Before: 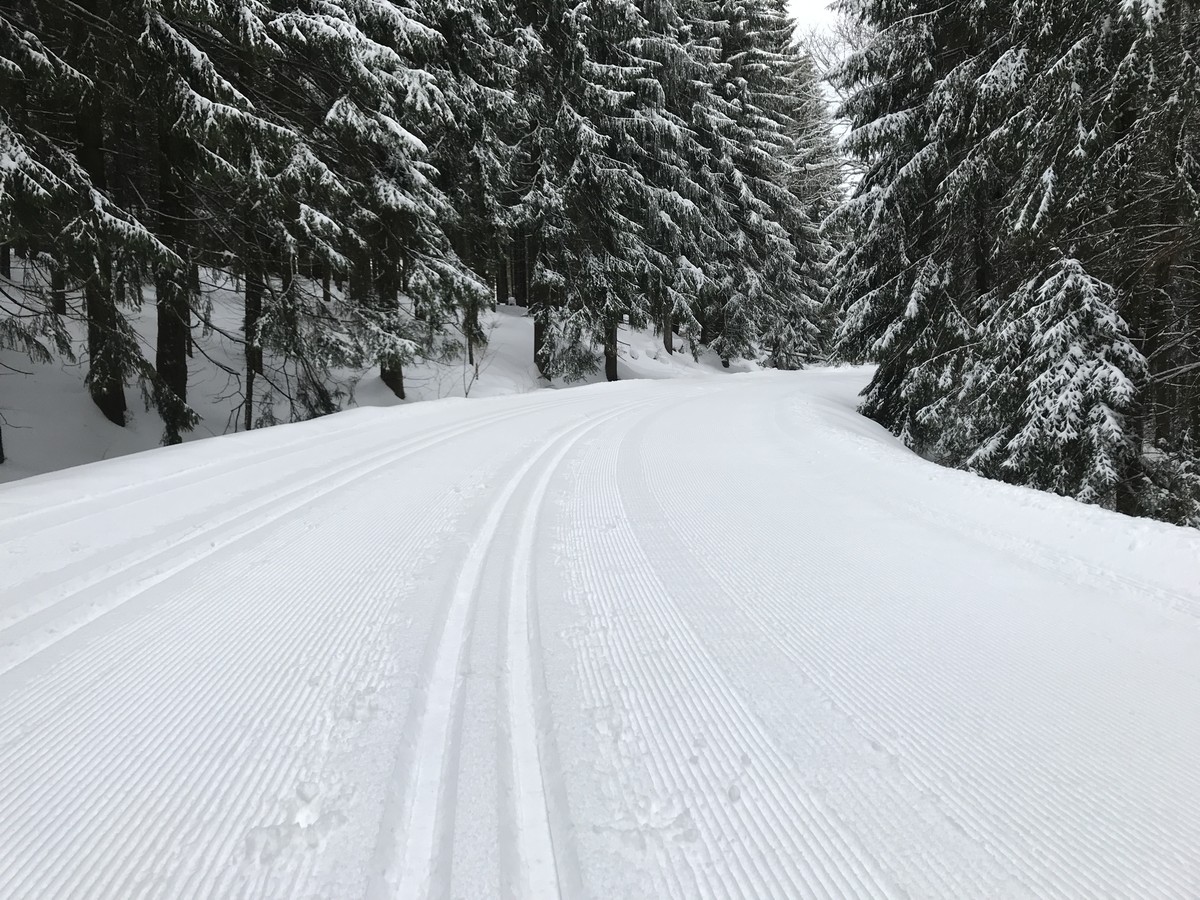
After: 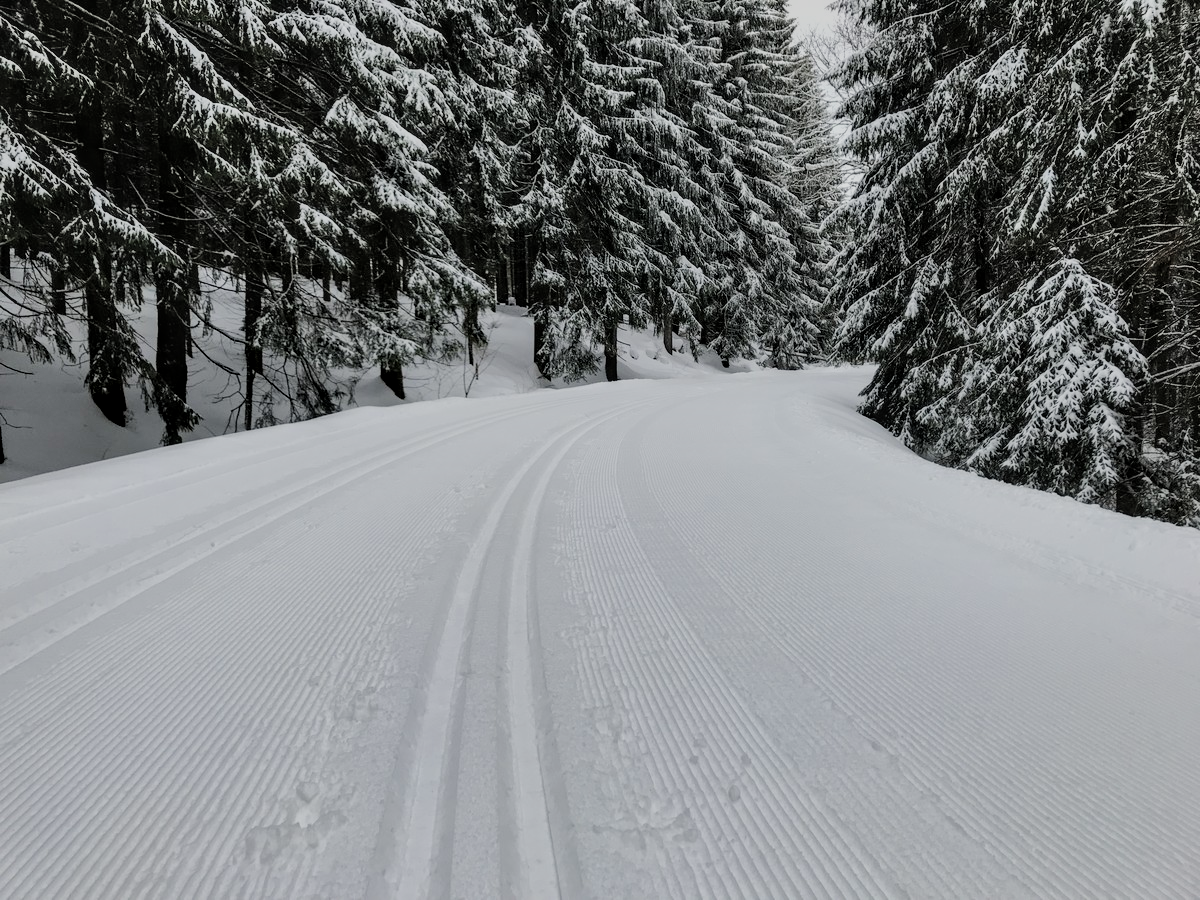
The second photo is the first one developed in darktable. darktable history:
haze removal: adaptive false
filmic rgb: black relative exposure -7.32 EV, white relative exposure 5.06 EV, hardness 3.22
shadows and highlights: shadows 53.14, soften with gaussian
local contrast: on, module defaults
